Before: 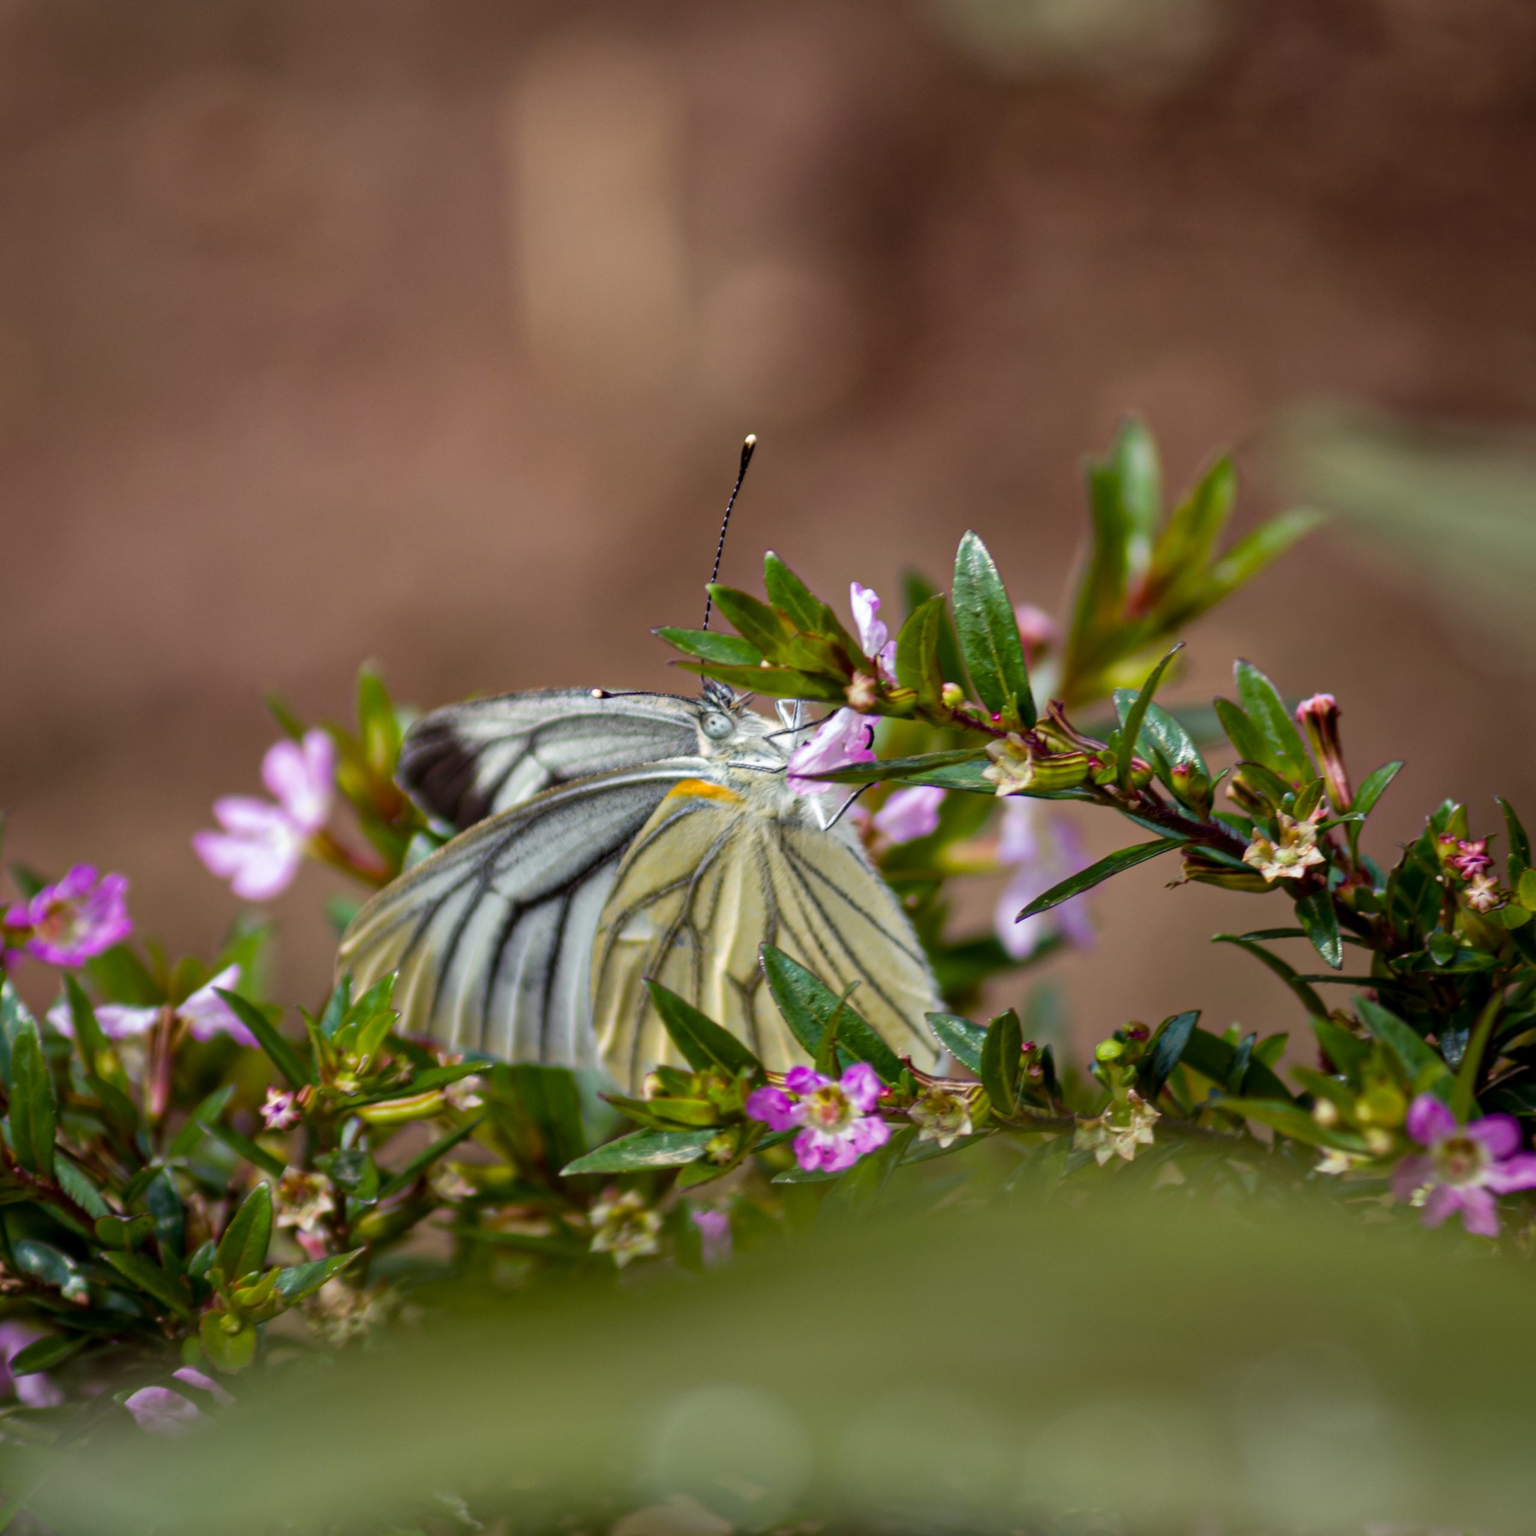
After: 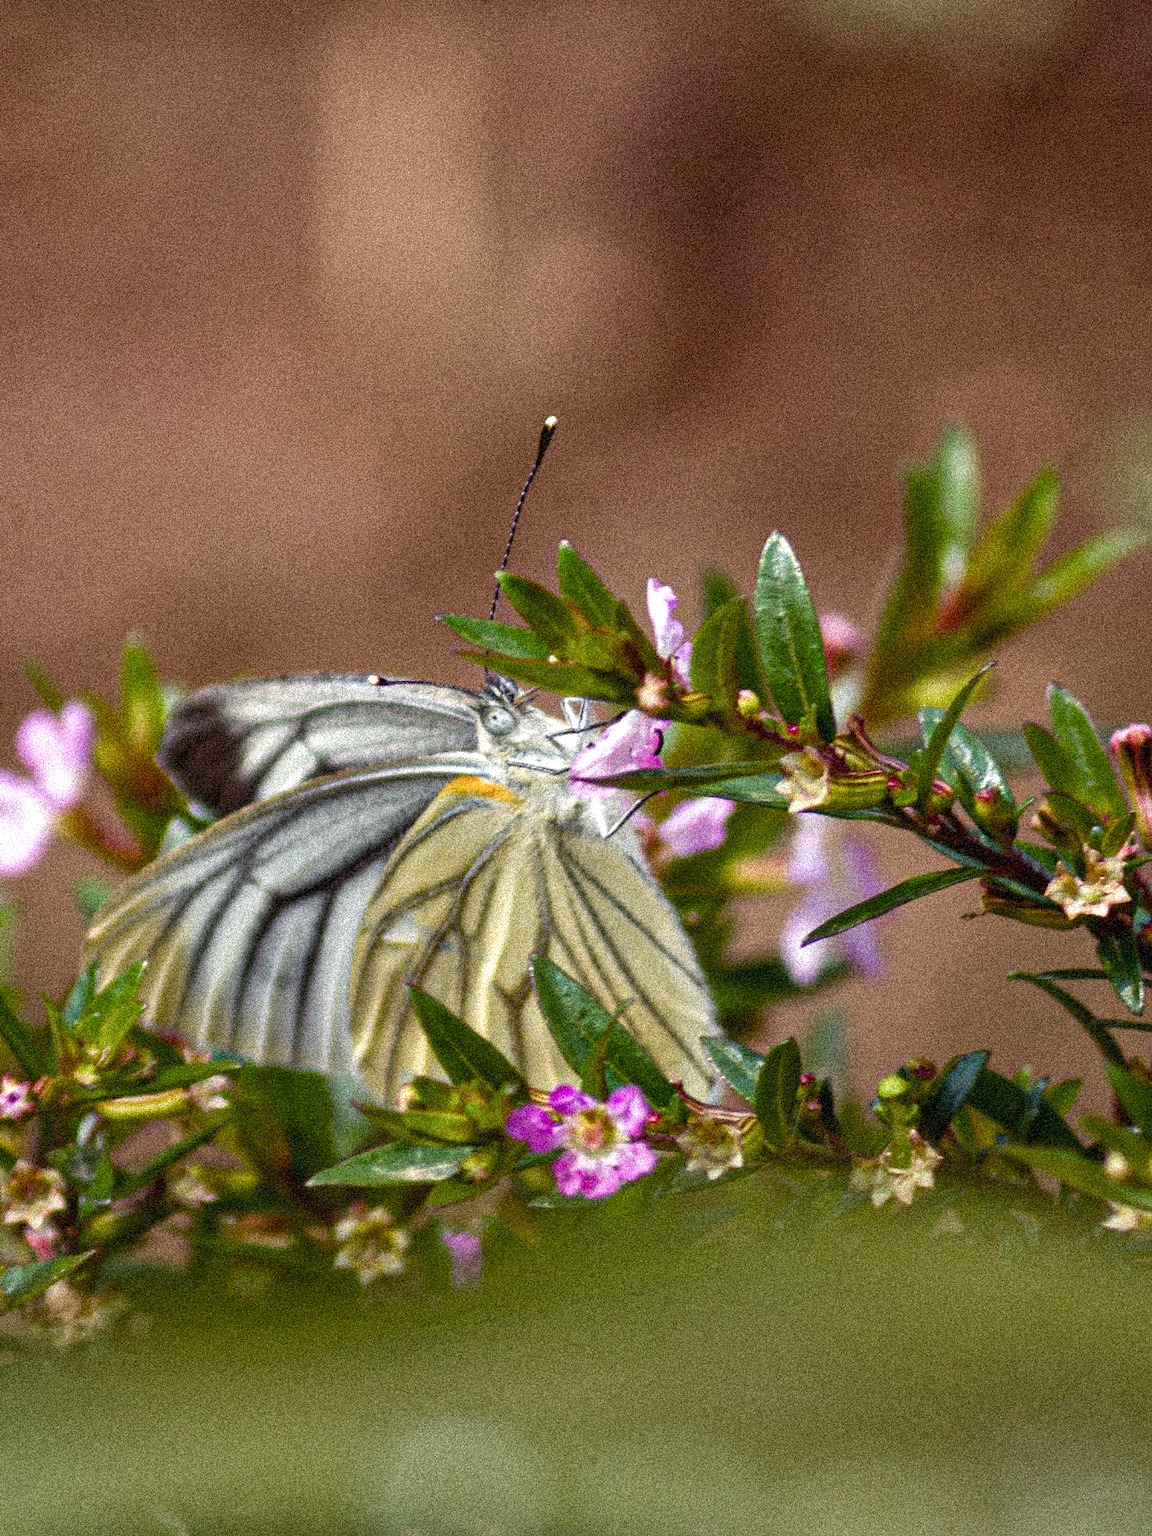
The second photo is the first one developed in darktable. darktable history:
crop and rotate: angle -3.27°, left 14.277%, top 0.028%, right 10.766%, bottom 0.028%
grain: coarseness 3.75 ISO, strength 100%, mid-tones bias 0%
color balance rgb: shadows lift › chroma 1%, shadows lift › hue 28.8°, power › hue 60°, highlights gain › chroma 1%, highlights gain › hue 60°, global offset › luminance 0.25%, perceptual saturation grading › highlights -20%, perceptual saturation grading › shadows 20%, perceptual brilliance grading › highlights 10%, perceptual brilliance grading › shadows -5%, global vibrance 19.67%
